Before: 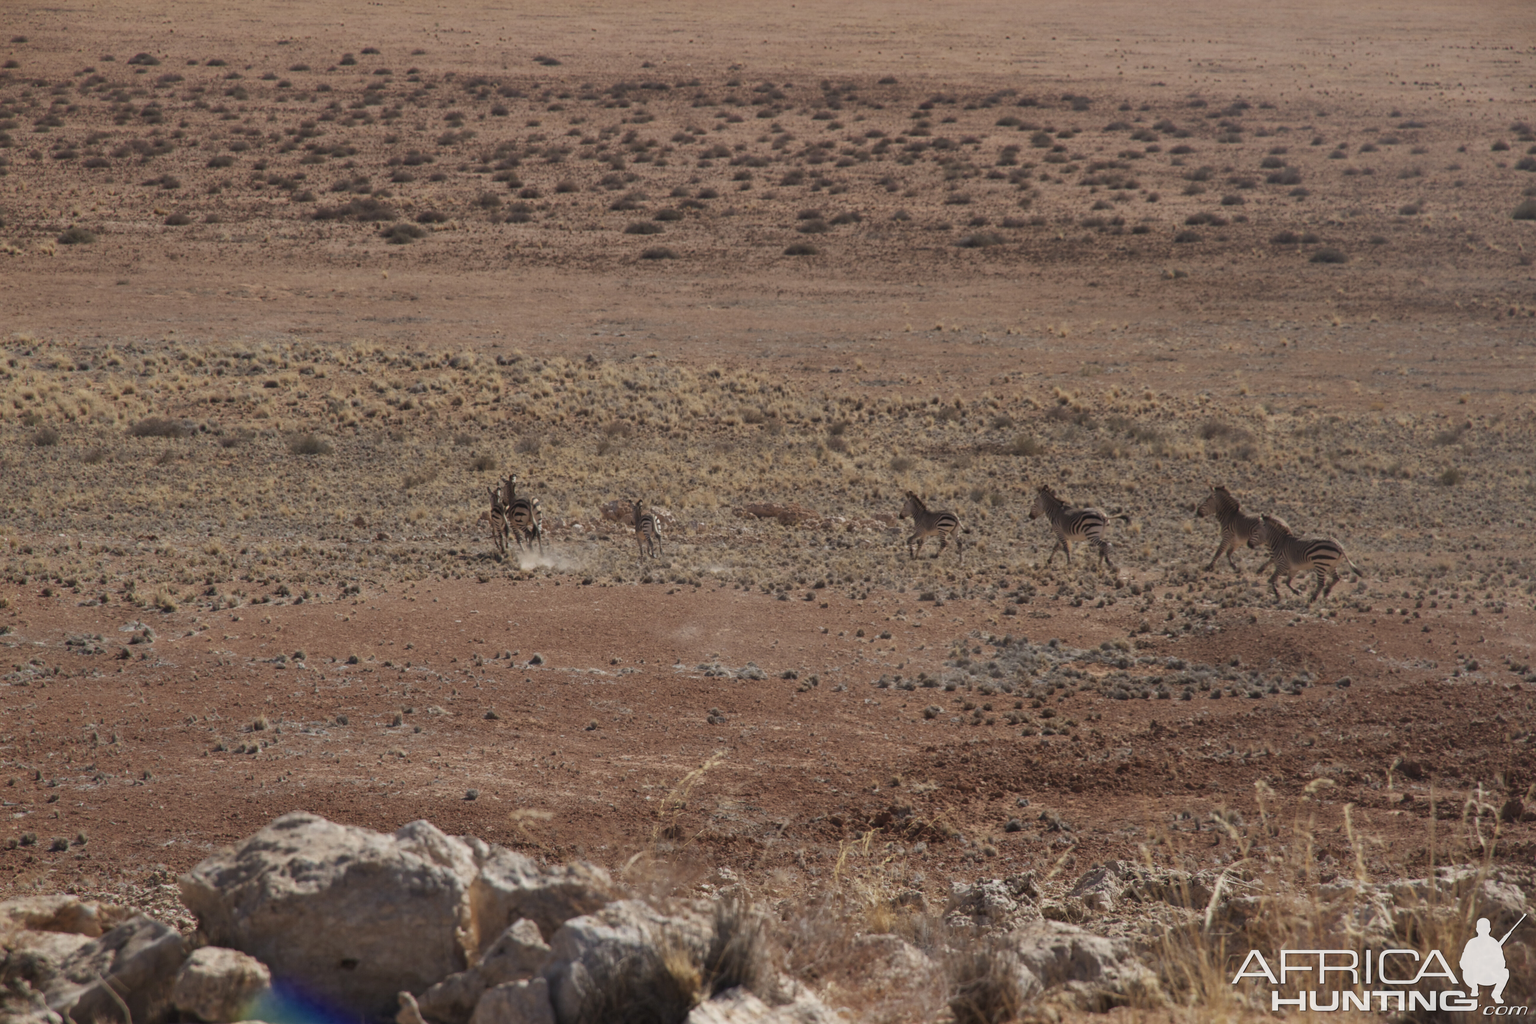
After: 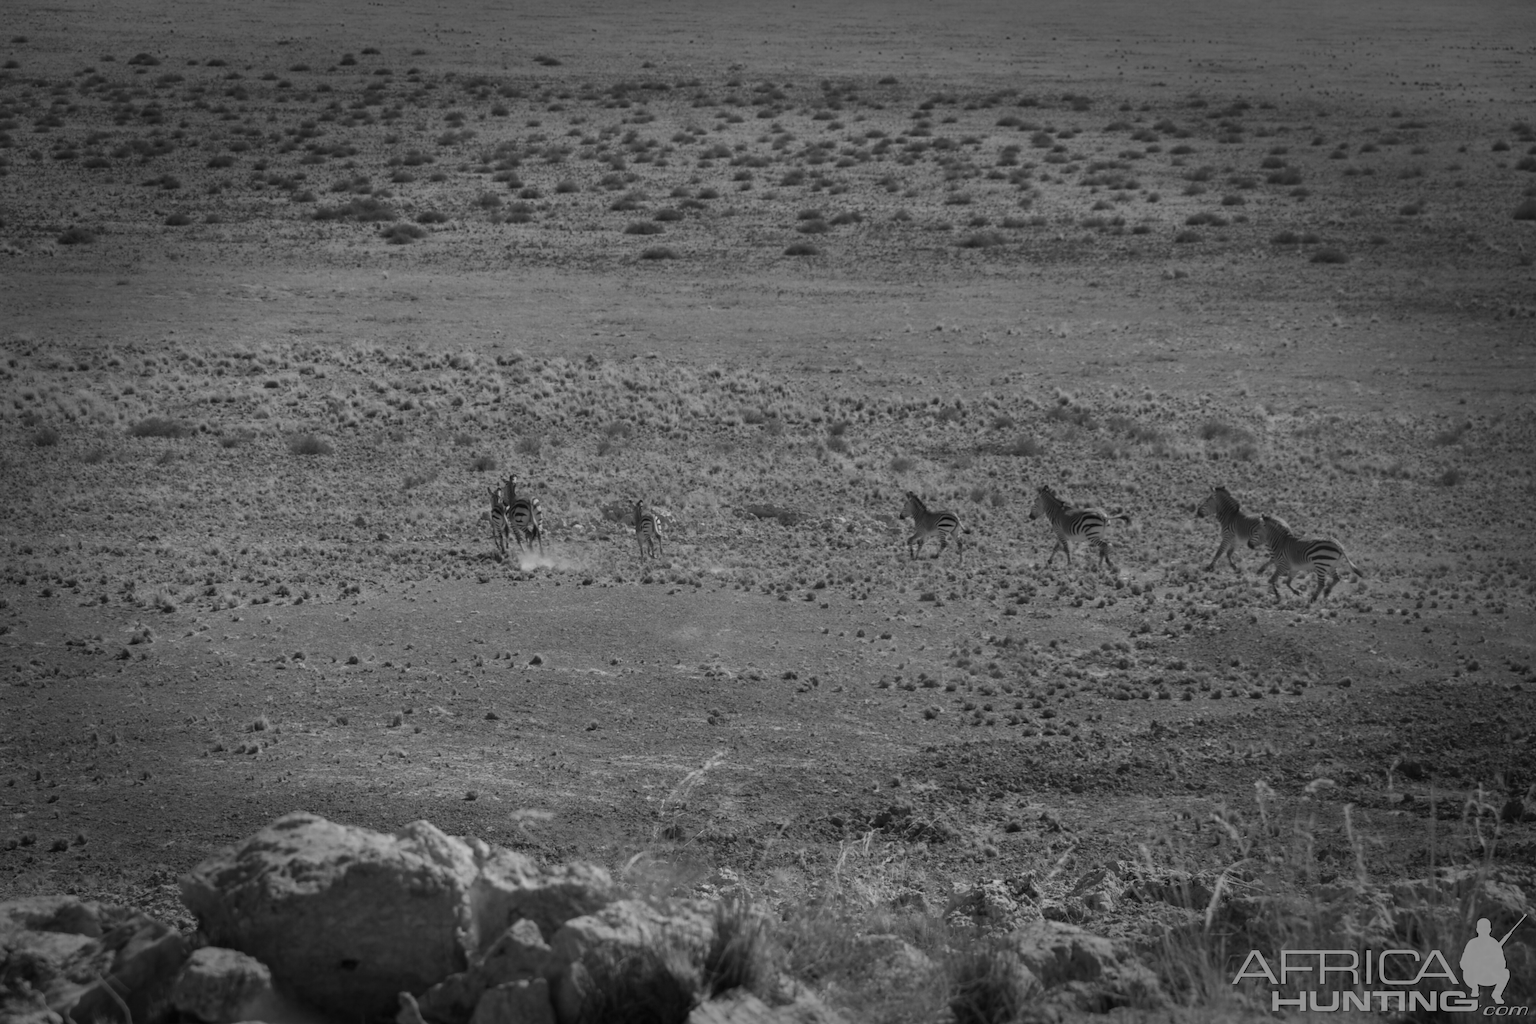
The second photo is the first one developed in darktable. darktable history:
tone equalizer: on, module defaults
vignetting: fall-off start 66.7%, fall-off radius 39.74%, brightness -0.576, saturation -0.258, automatic ratio true, width/height ratio 0.671, dithering 16-bit output
monochrome: a 73.58, b 64.21
color contrast: green-magenta contrast 0.8, blue-yellow contrast 1.1, unbound 0
